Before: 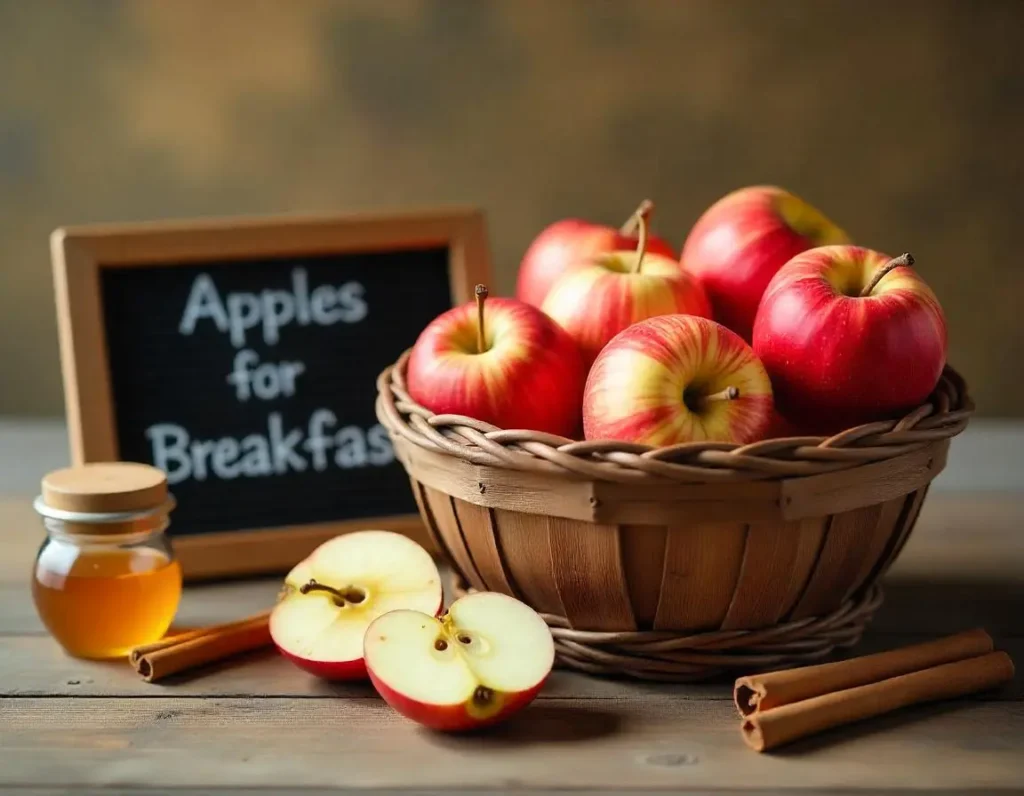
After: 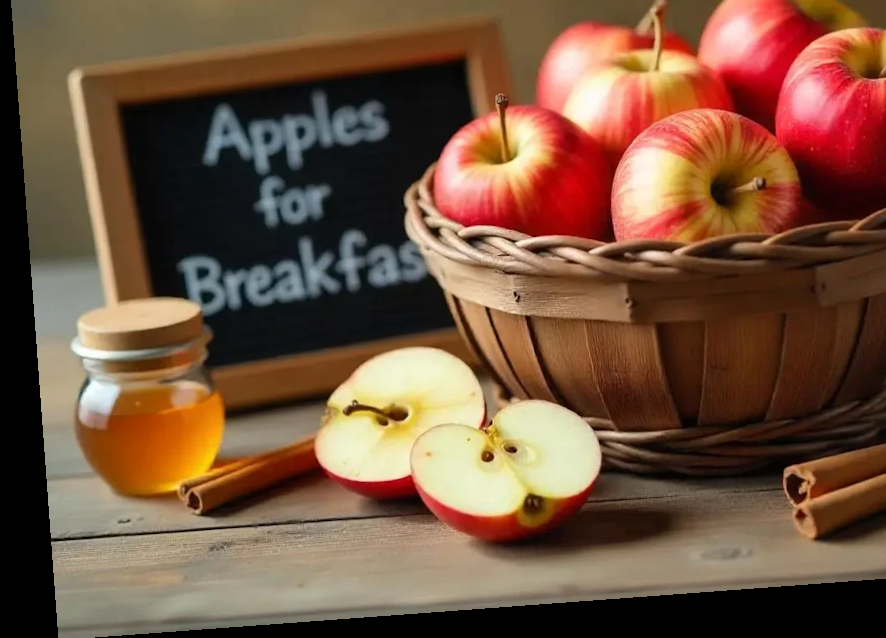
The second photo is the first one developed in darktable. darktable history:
crop: top 26.531%, right 17.959%
rotate and perspective: rotation -4.25°, automatic cropping off
